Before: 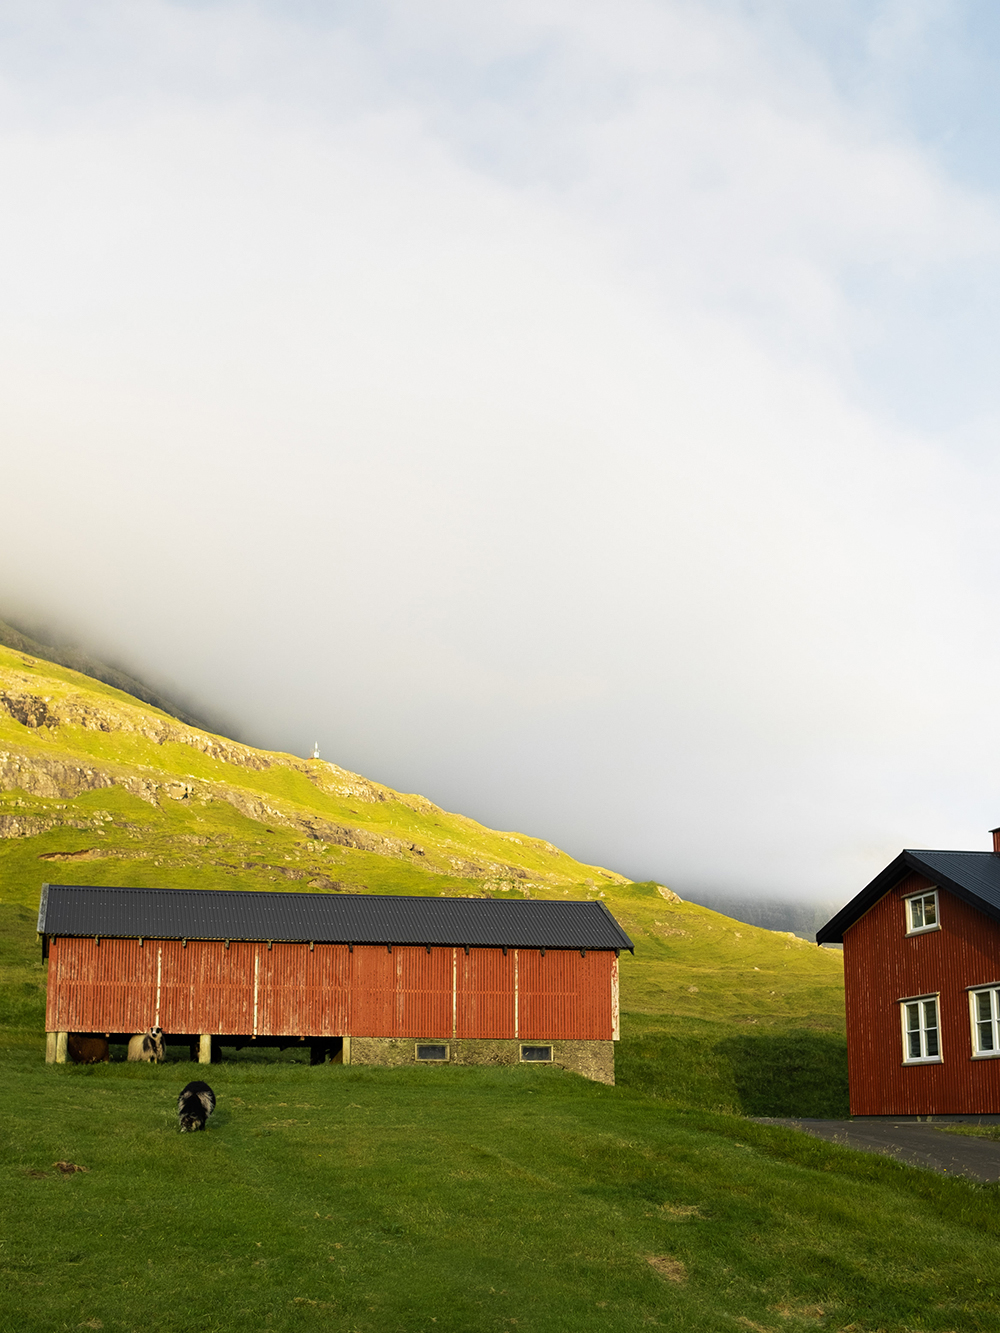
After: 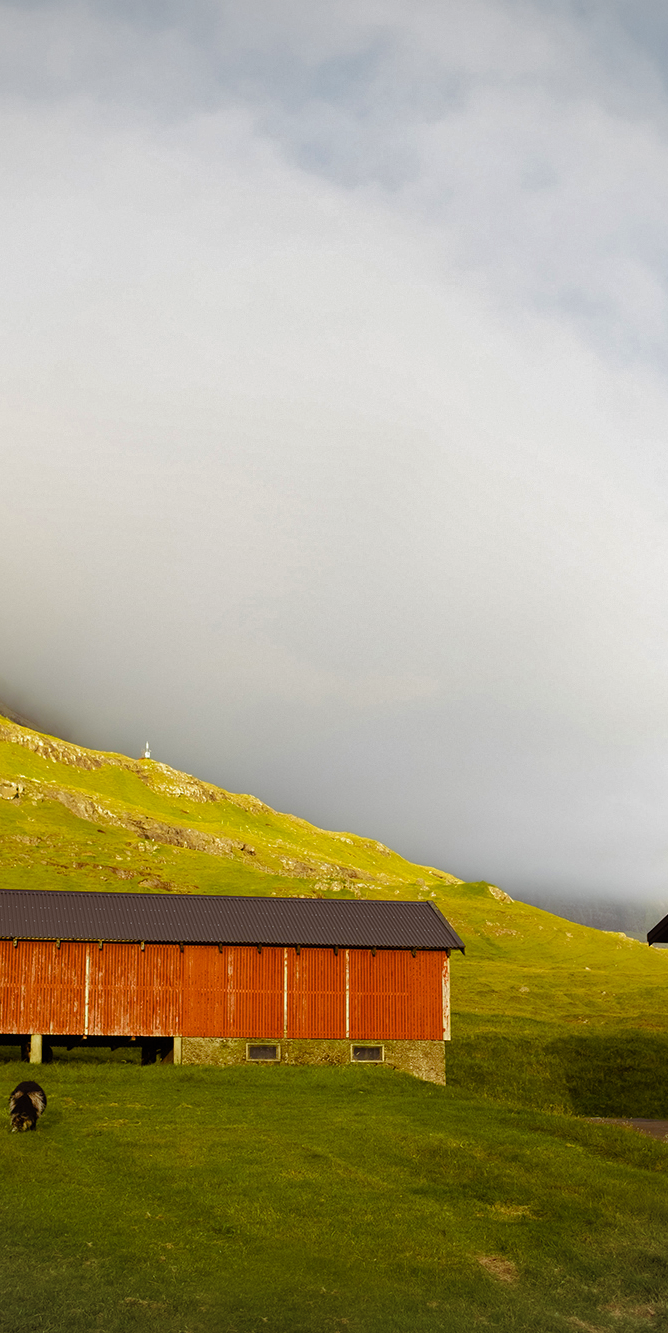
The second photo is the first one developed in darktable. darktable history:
shadows and highlights: shadows 39.53, highlights -59.79
crop: left 16.99%, right 16.158%
exposure: black level correction 0, exposure 0 EV, compensate exposure bias true, compensate highlight preservation false
vignetting: brightness -0.277
color balance rgb: shadows lift › chroma 9.57%, shadows lift › hue 47.29°, perceptual saturation grading › global saturation 45.365%, perceptual saturation grading › highlights -50.181%, perceptual saturation grading › shadows 30.281%
